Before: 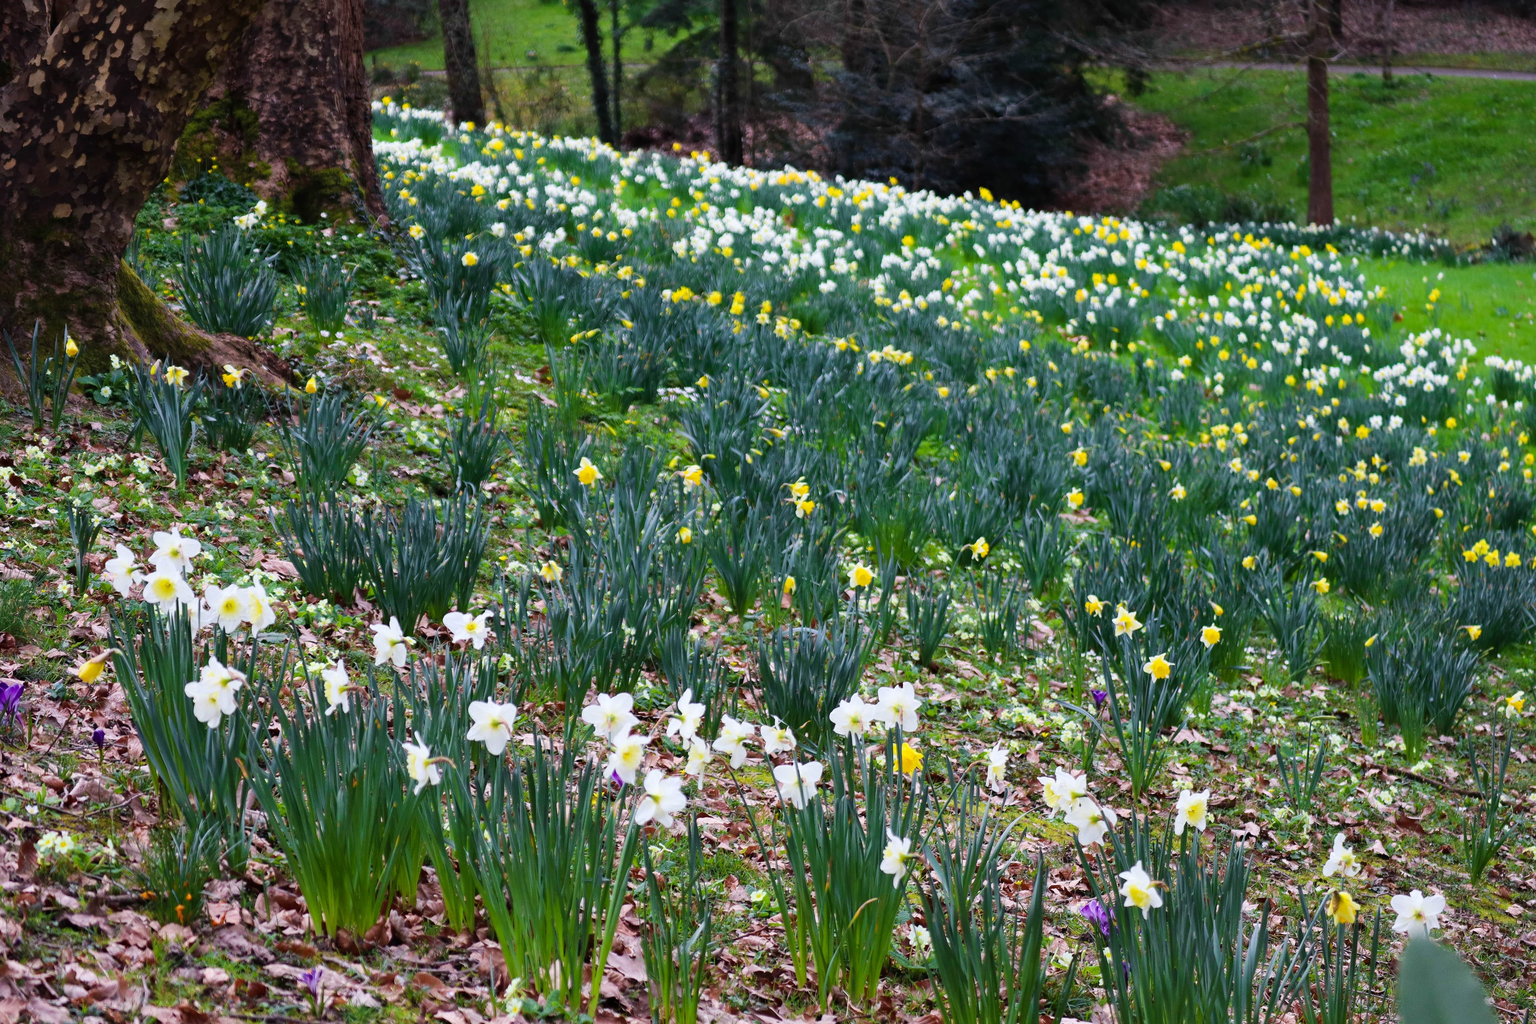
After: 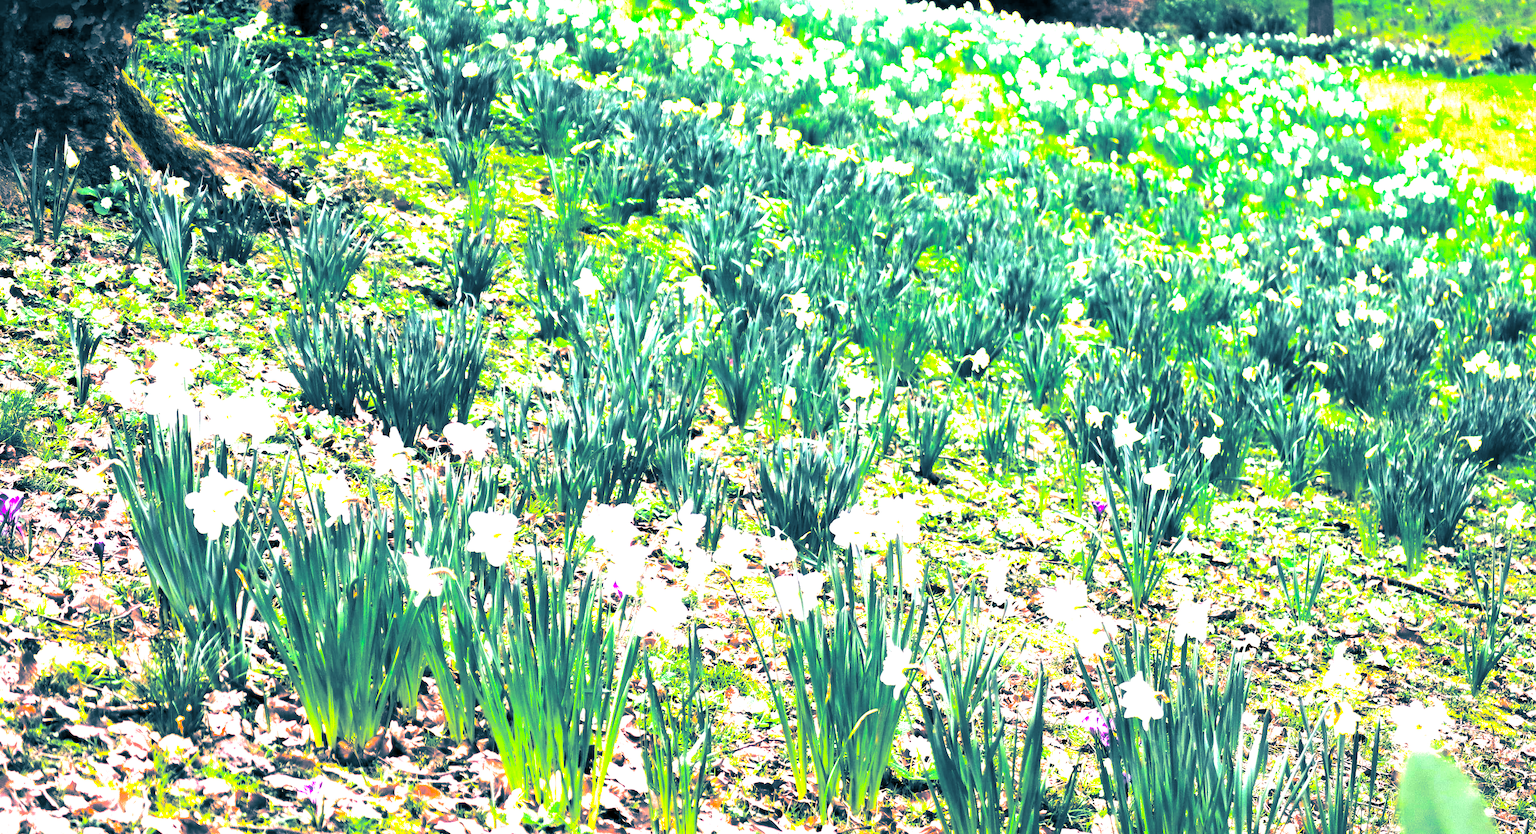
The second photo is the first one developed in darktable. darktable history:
crop and rotate: top 18.507%
exposure: exposure 1.137 EV, compensate highlight preservation false
color balance rgb: linear chroma grading › shadows -10%, linear chroma grading › global chroma 20%, perceptual saturation grading › global saturation 15%, perceptual brilliance grading › global brilliance 30%, perceptual brilliance grading › highlights 12%, perceptual brilliance grading › mid-tones 24%, global vibrance 20%
split-toning: shadows › hue 212.4°, balance -70
color correction: highlights a* 0.162, highlights b* 29.53, shadows a* -0.162, shadows b* 21.09
